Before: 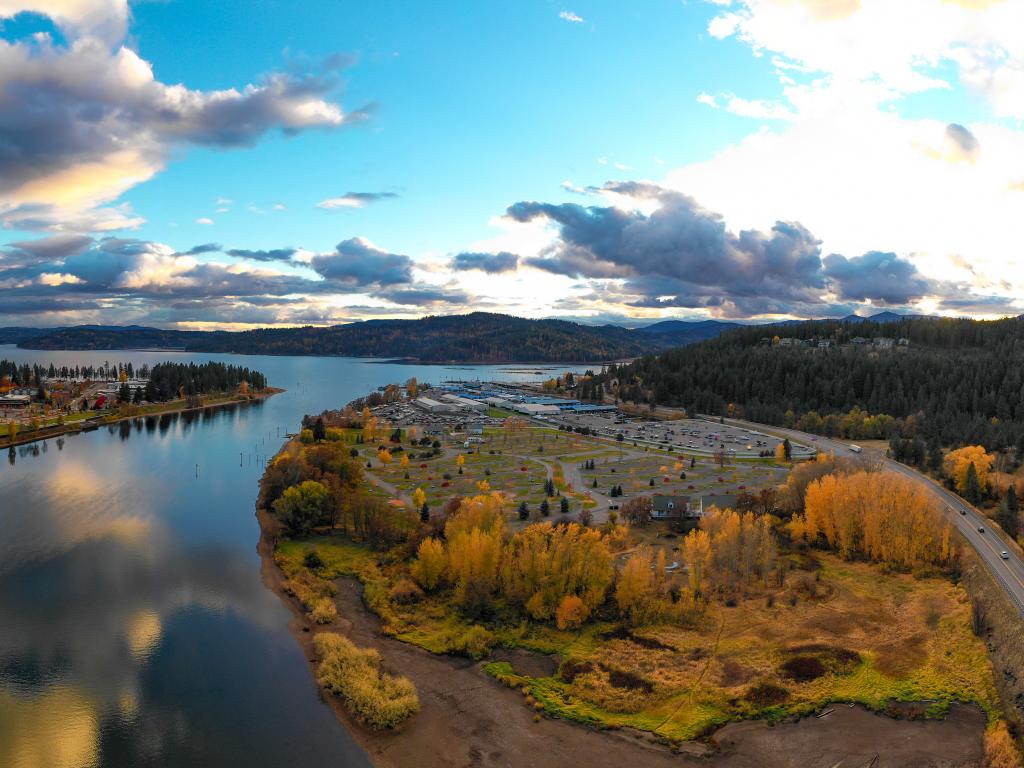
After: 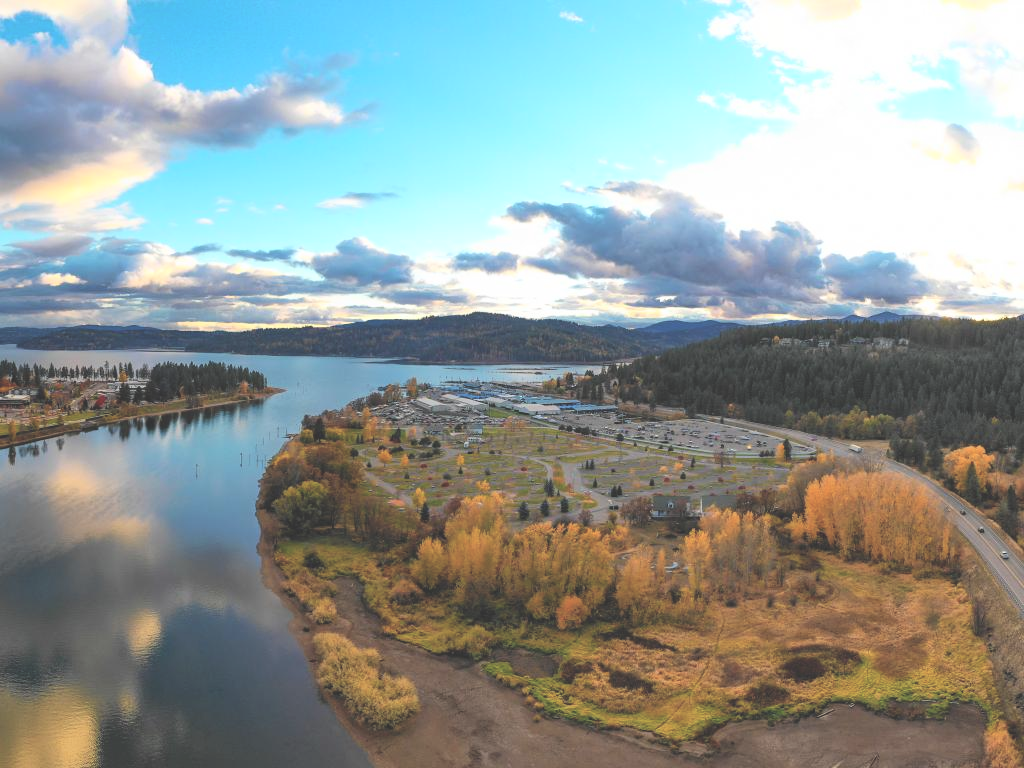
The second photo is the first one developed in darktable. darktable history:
exposure: black level correction -0.016, compensate highlight preservation false
color zones: curves: ch1 [(0, 0.469) (0.01, 0.469) (0.12, 0.446) (0.248, 0.469) (0.5, 0.5) (0.748, 0.5) (0.99, 0.469) (1, 0.469)]
contrast brightness saturation: contrast 0.136, brightness 0.21
